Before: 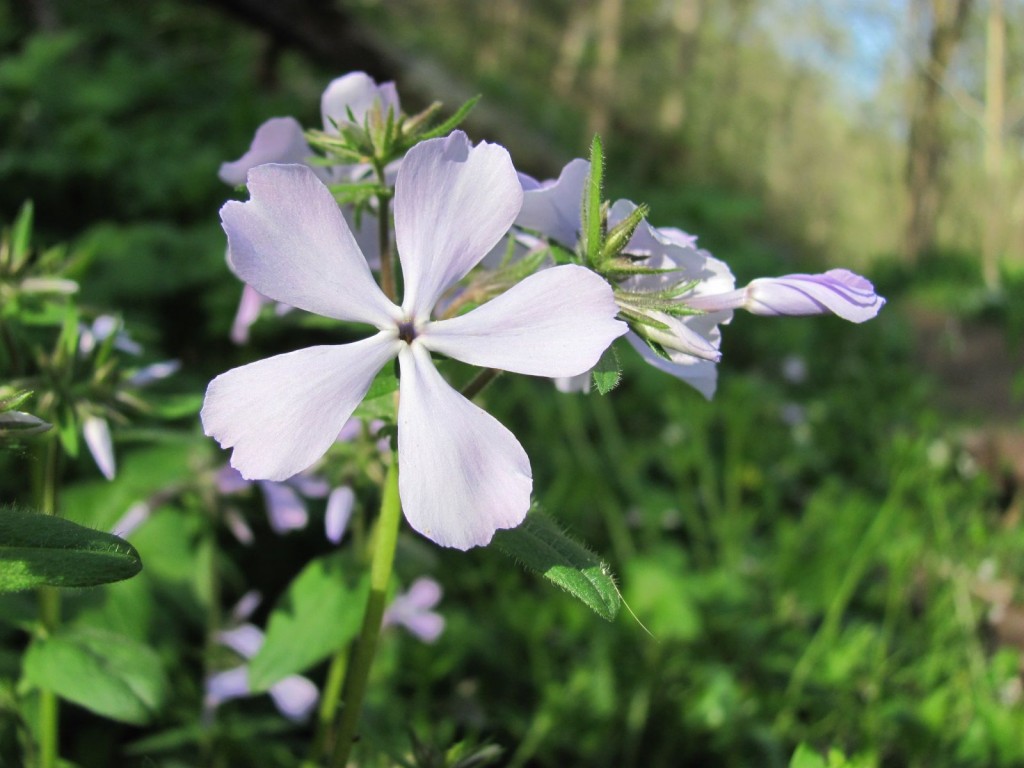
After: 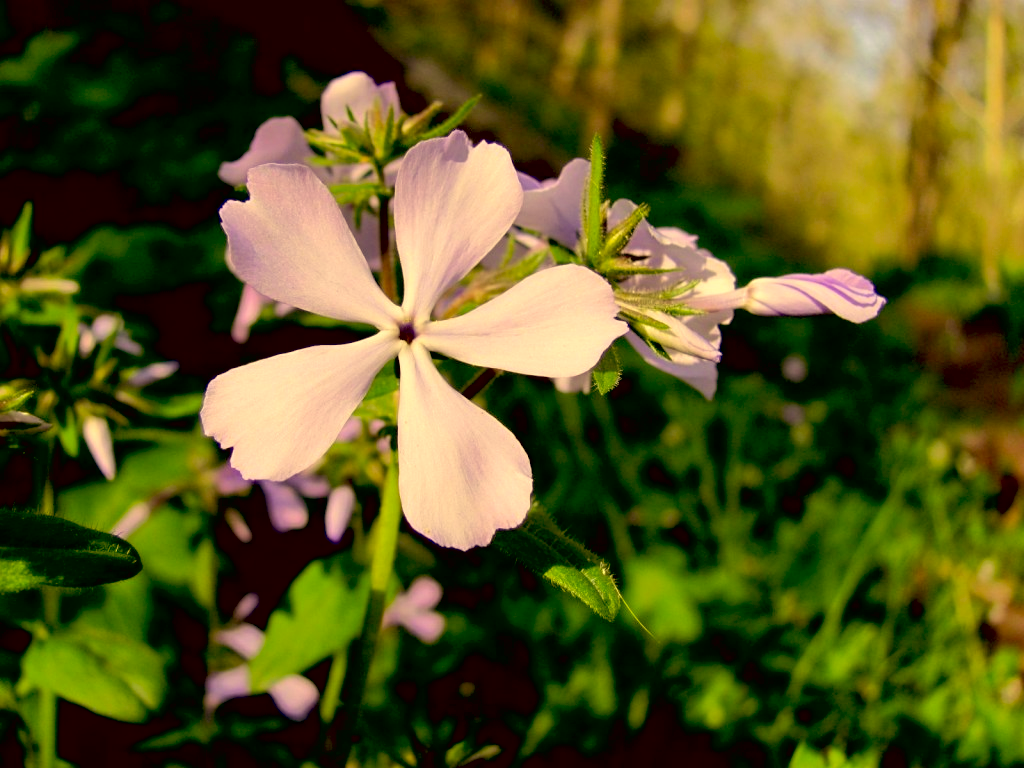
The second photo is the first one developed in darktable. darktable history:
contrast brightness saturation: contrast 0.038, saturation 0.072
exposure: black level correction 0.048, exposure 0.013 EV, compensate highlight preservation false
color correction: highlights a* 9.58, highlights b* 38.94, shadows a* 14.83, shadows b* 3.65
